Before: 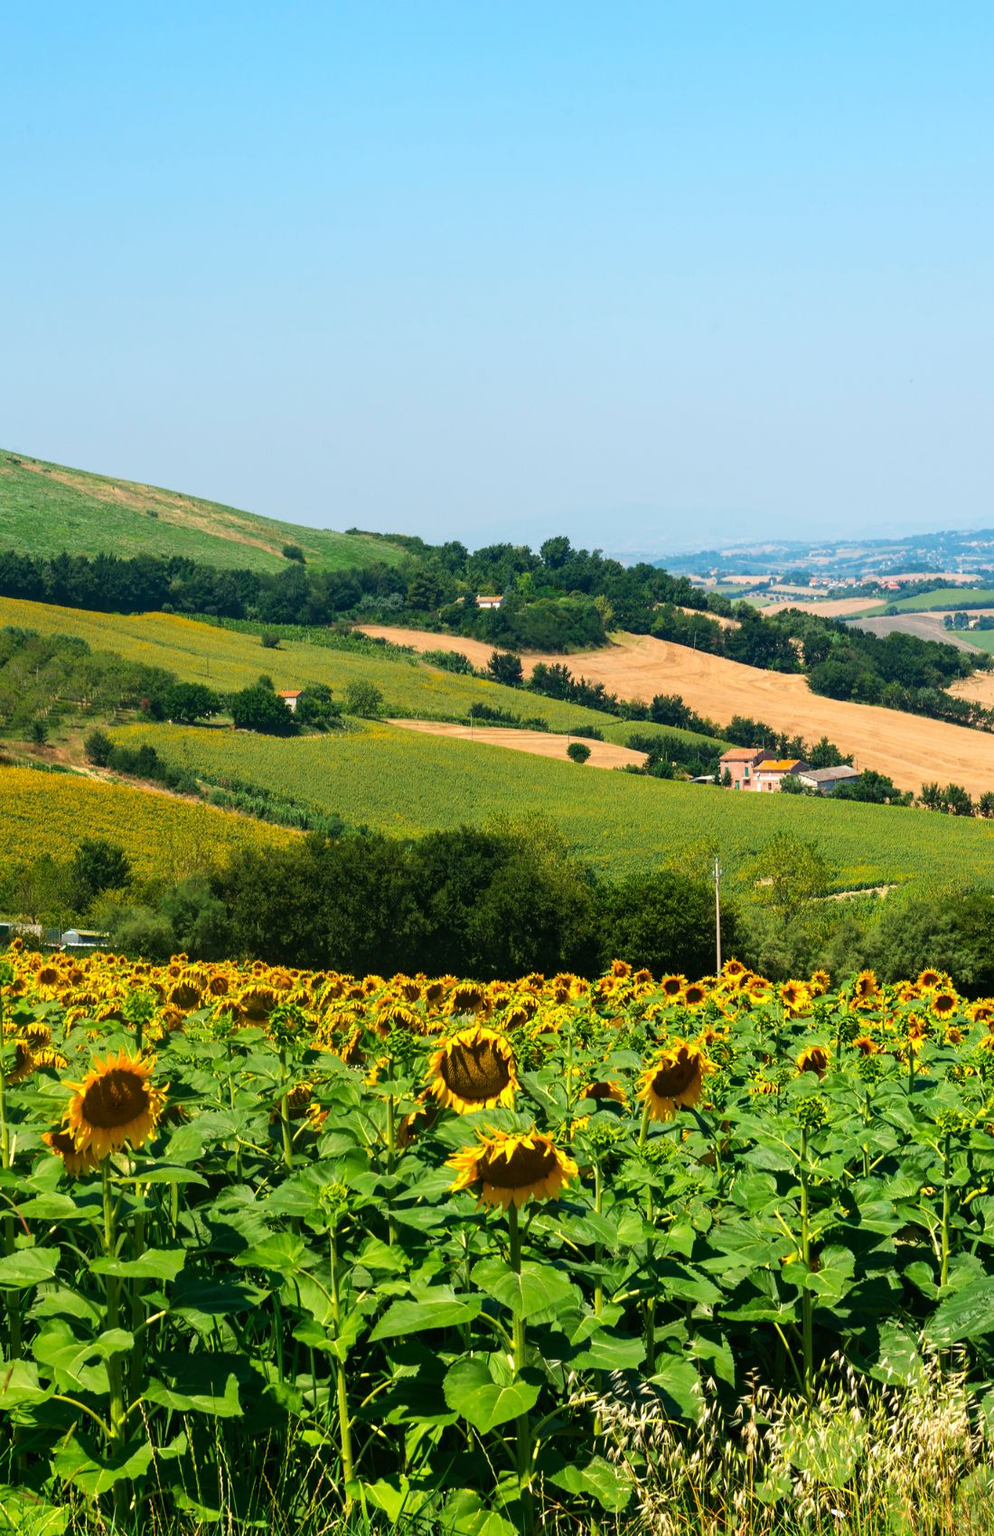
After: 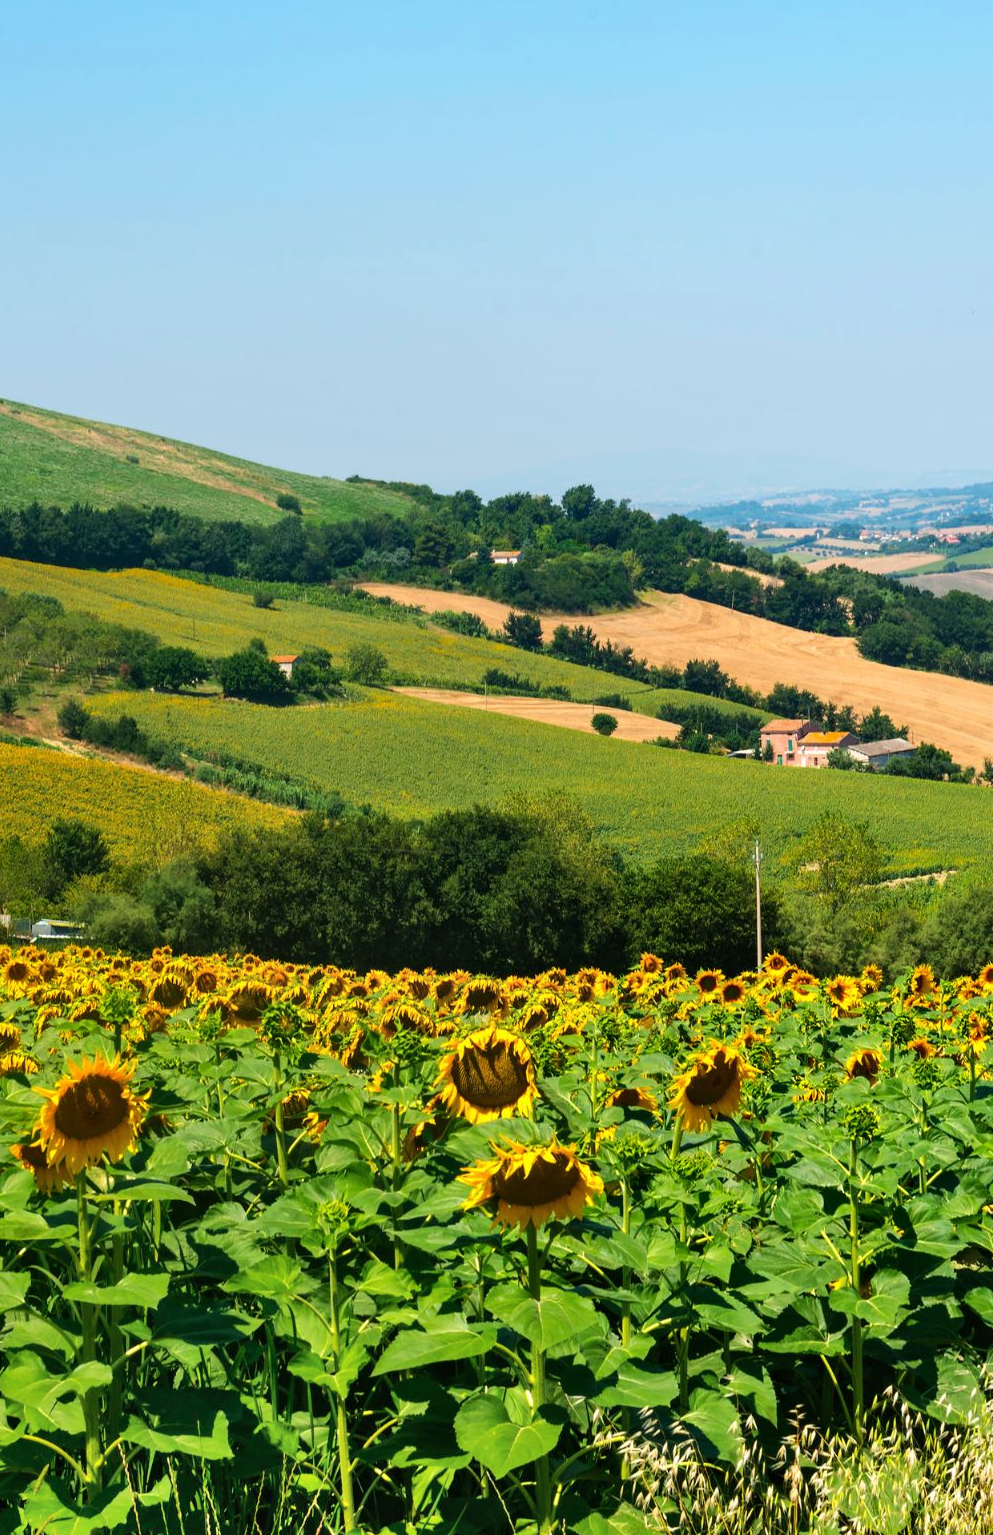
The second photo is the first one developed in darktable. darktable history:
crop: left 3.305%, top 6.436%, right 6.389%, bottom 3.258%
shadows and highlights: shadows 75, highlights -25, soften with gaussian
